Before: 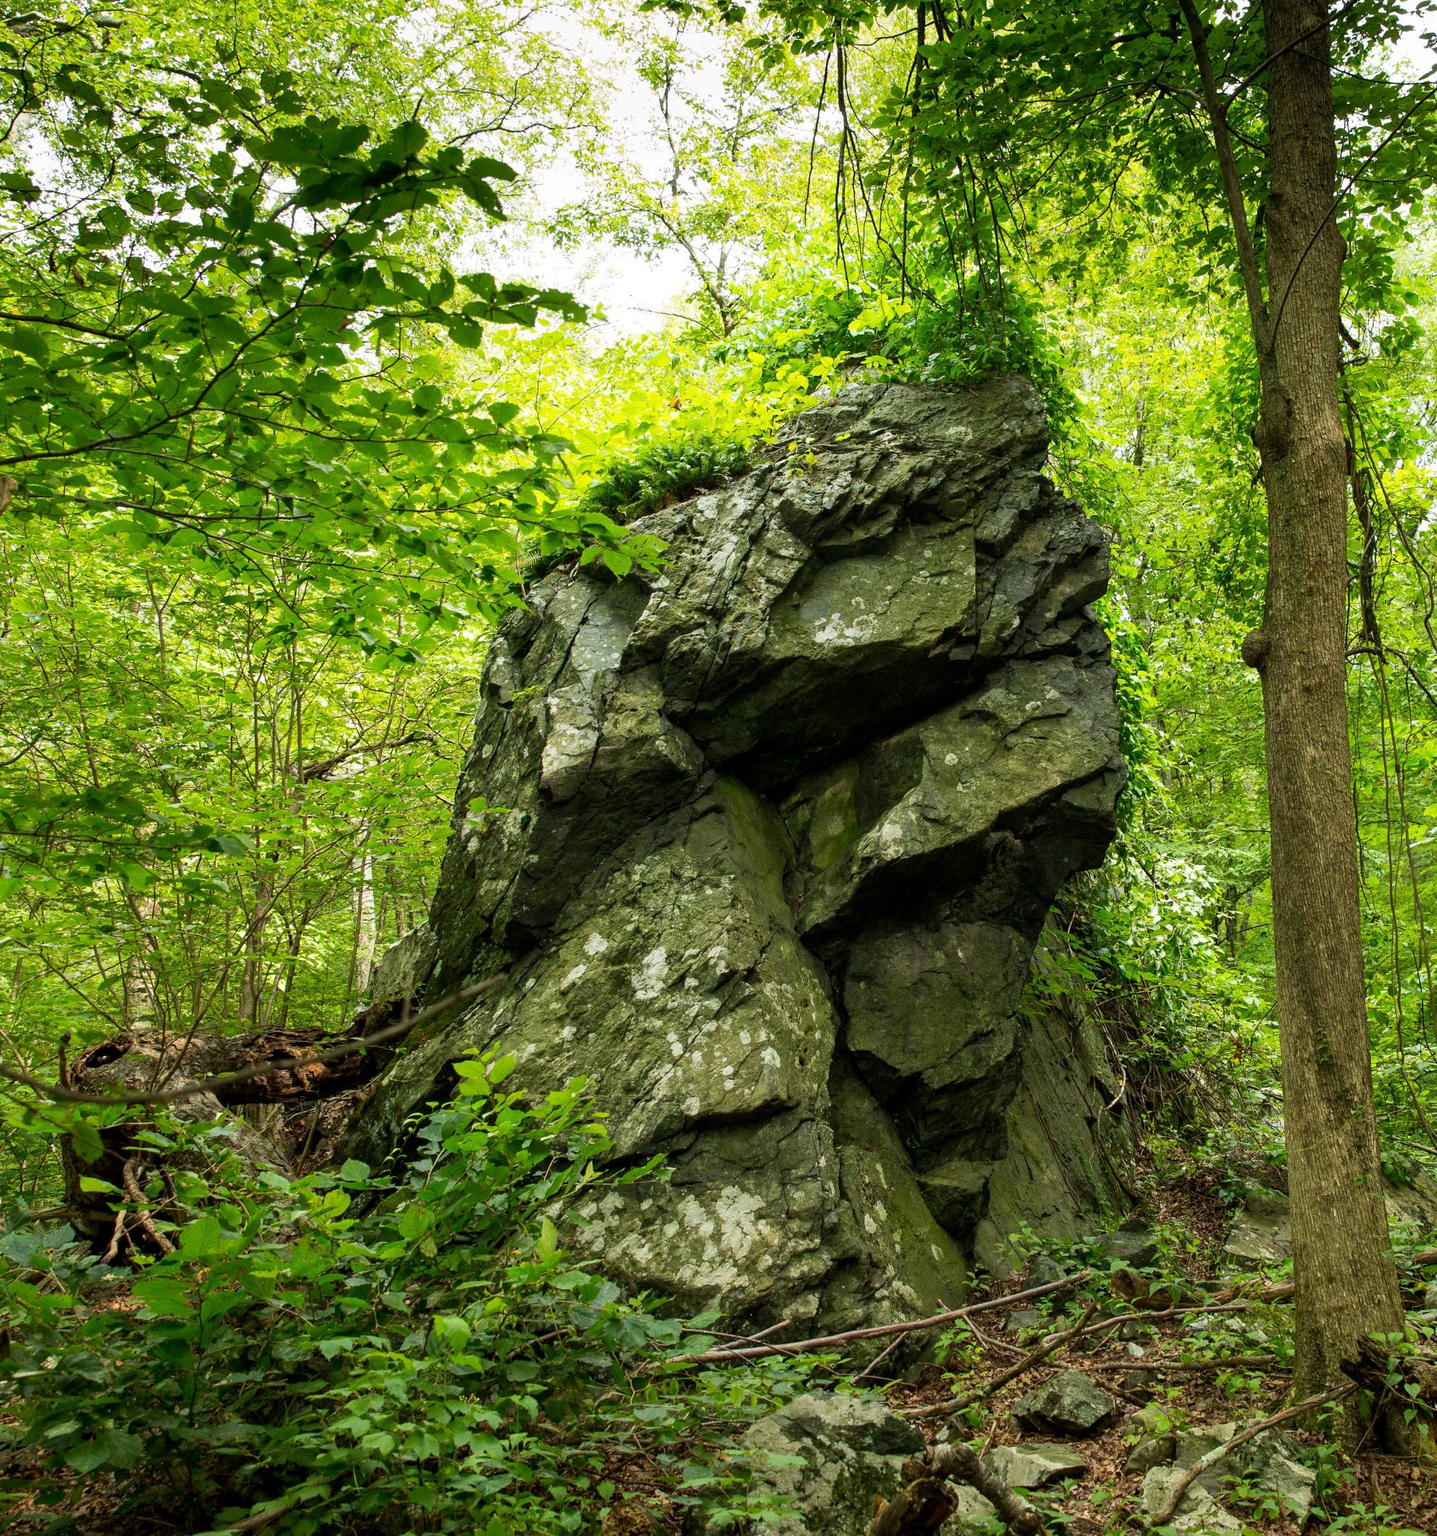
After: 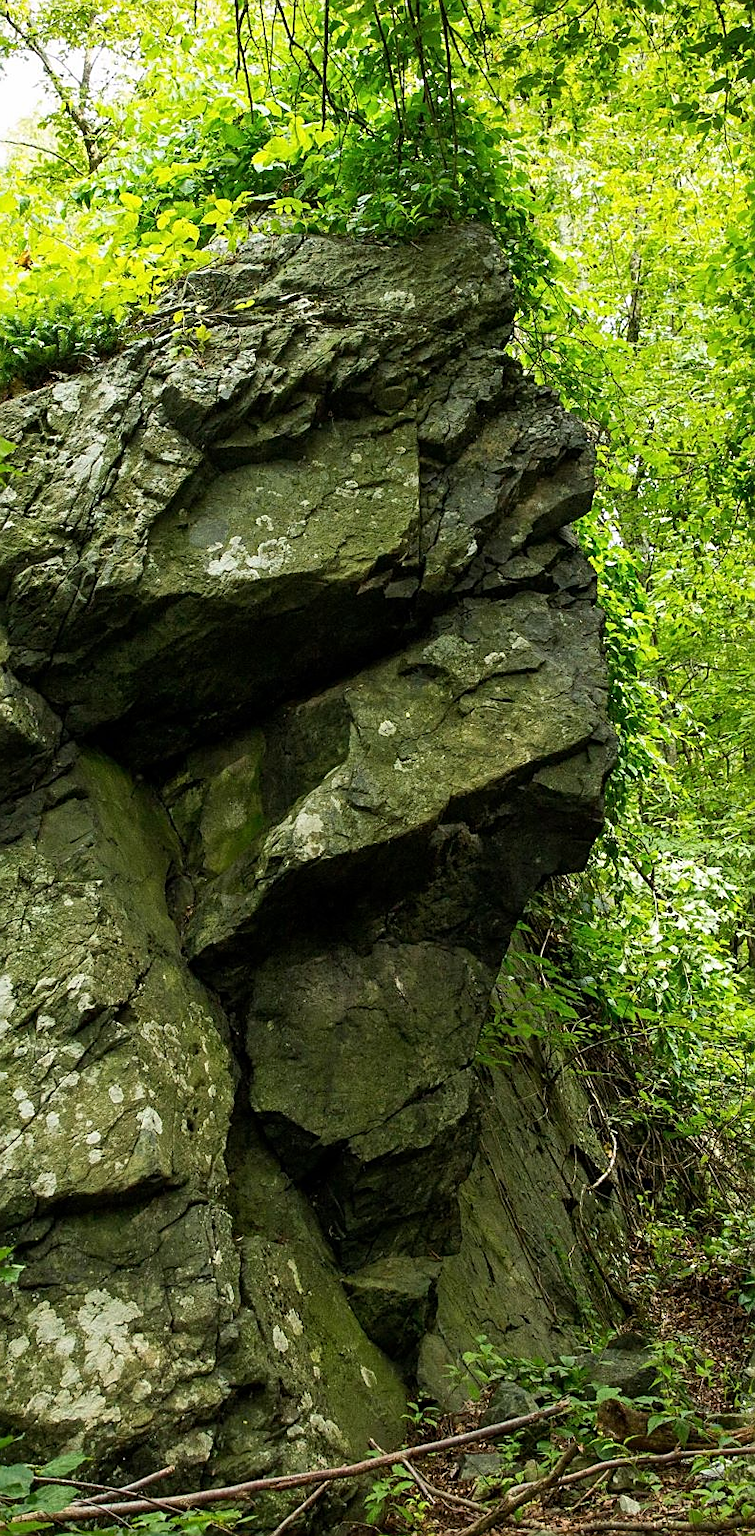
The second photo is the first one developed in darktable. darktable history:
sharpen: on, module defaults
crop: left 45.721%, top 13.393%, right 14.118%, bottom 10.01%
exposure: exposure -0.01 EV, compensate highlight preservation false
